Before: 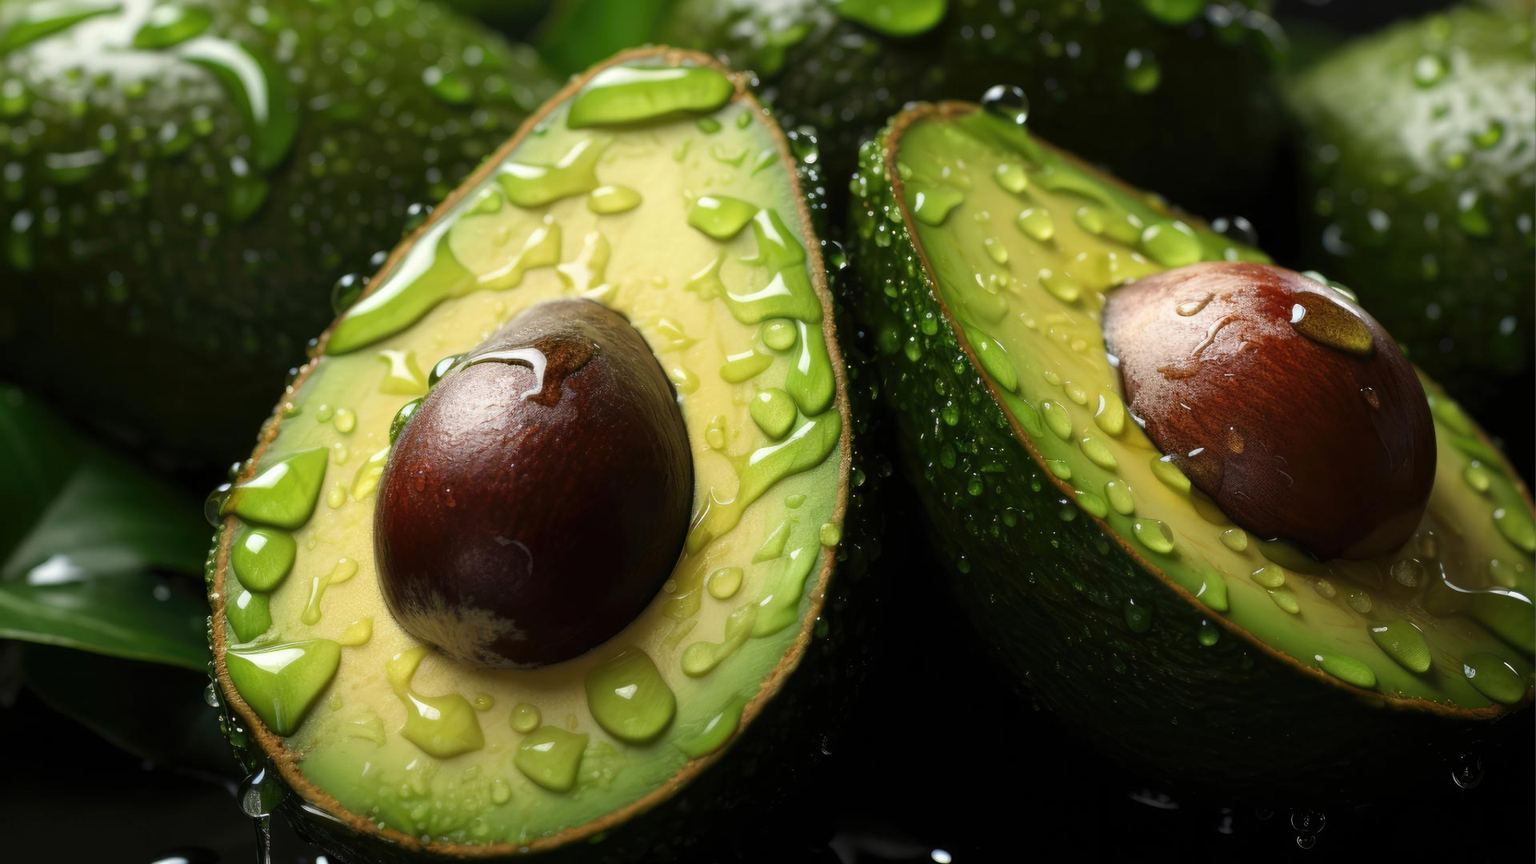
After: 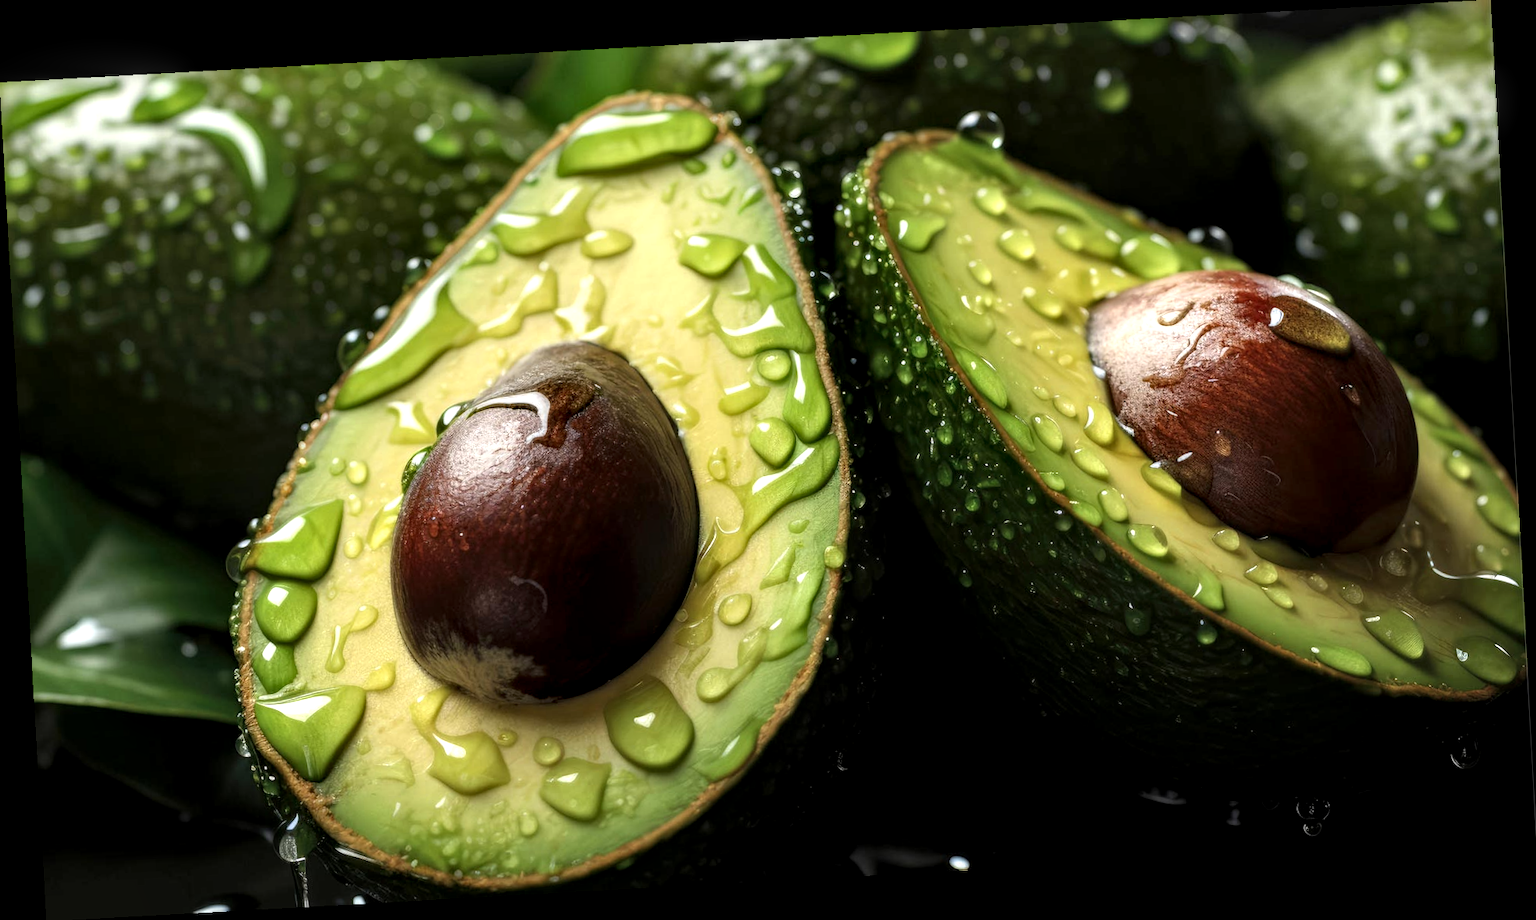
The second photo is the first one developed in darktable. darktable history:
rotate and perspective: rotation -3.18°, automatic cropping off
local contrast: highlights 60%, shadows 60%, detail 160%
